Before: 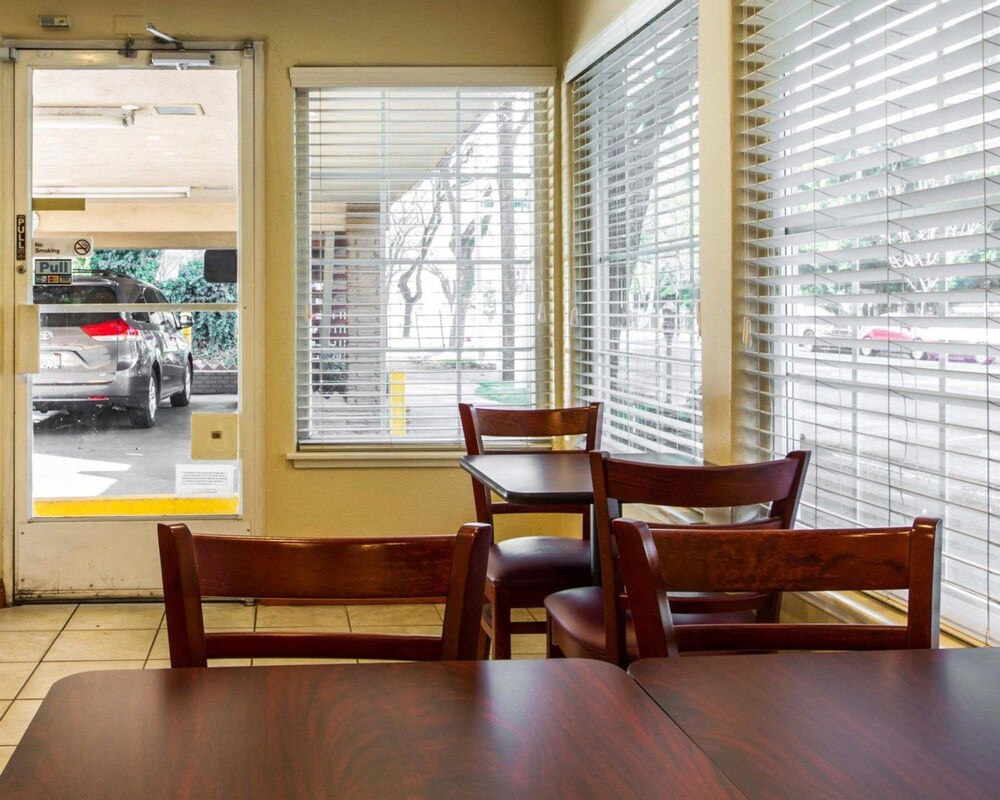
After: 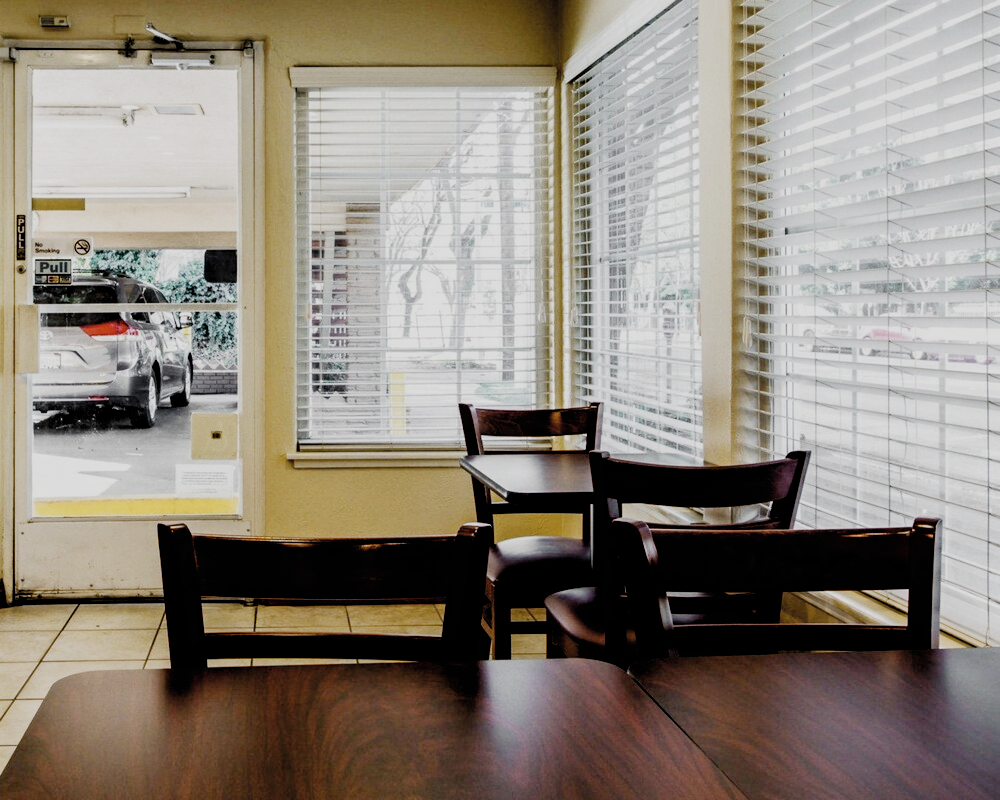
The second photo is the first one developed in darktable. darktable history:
filmic rgb: black relative exposure -2.85 EV, white relative exposure 4.56 EV, hardness 1.77, contrast 1.25, preserve chrominance no, color science v5 (2021)
contrast brightness saturation: contrast 0.1, saturation -0.36
